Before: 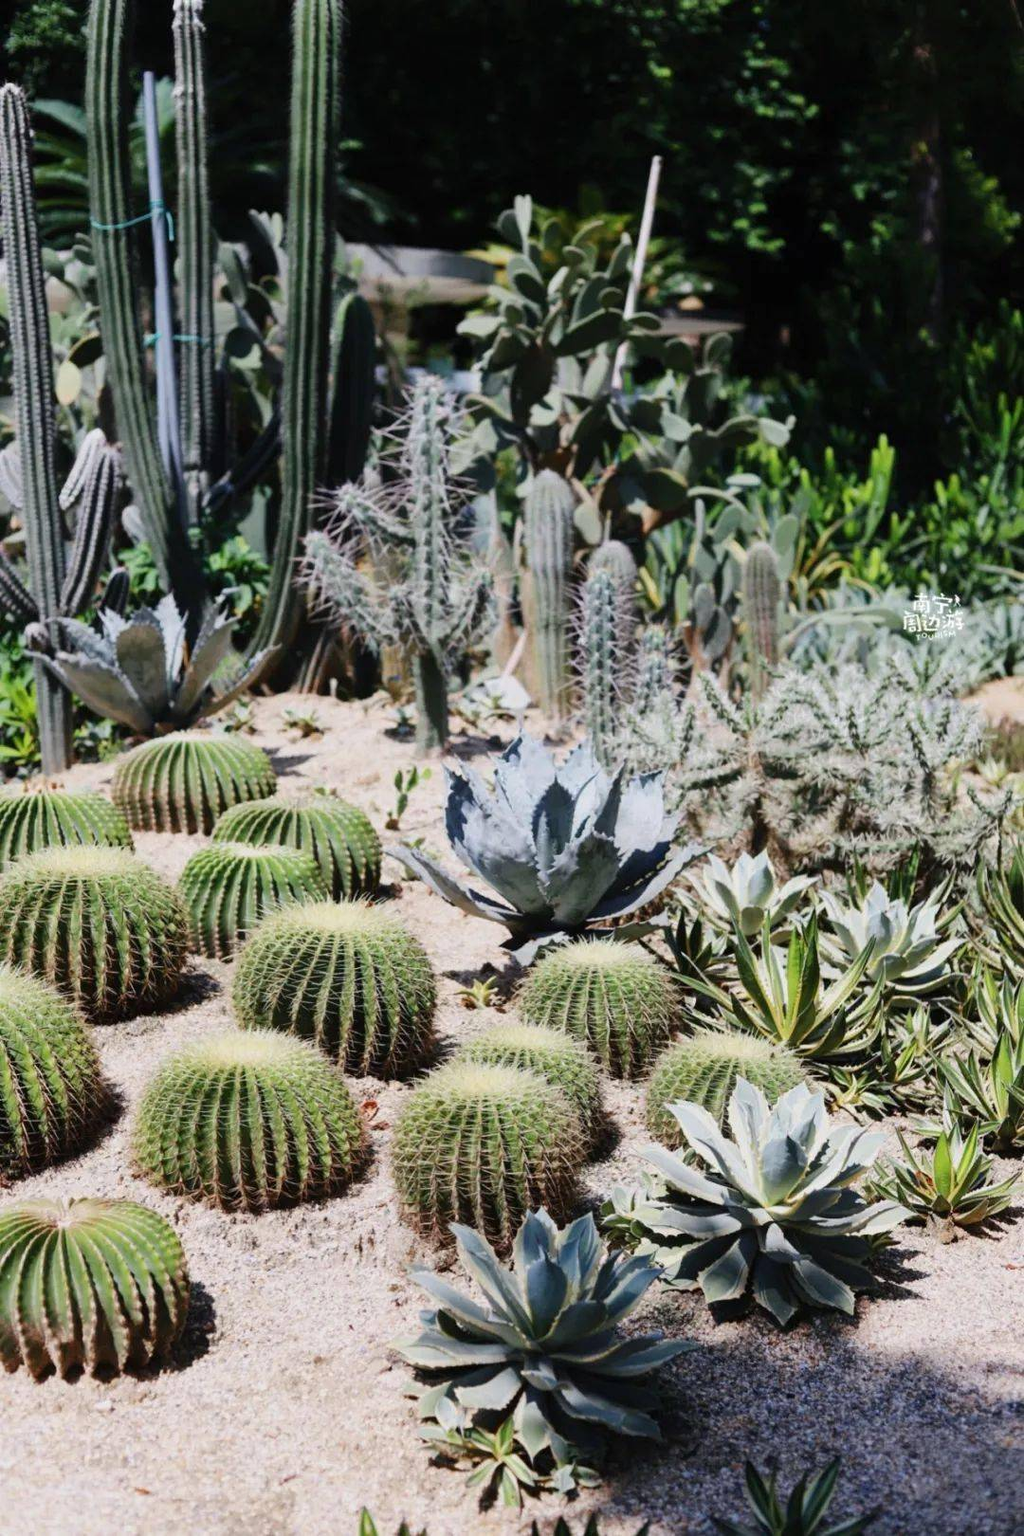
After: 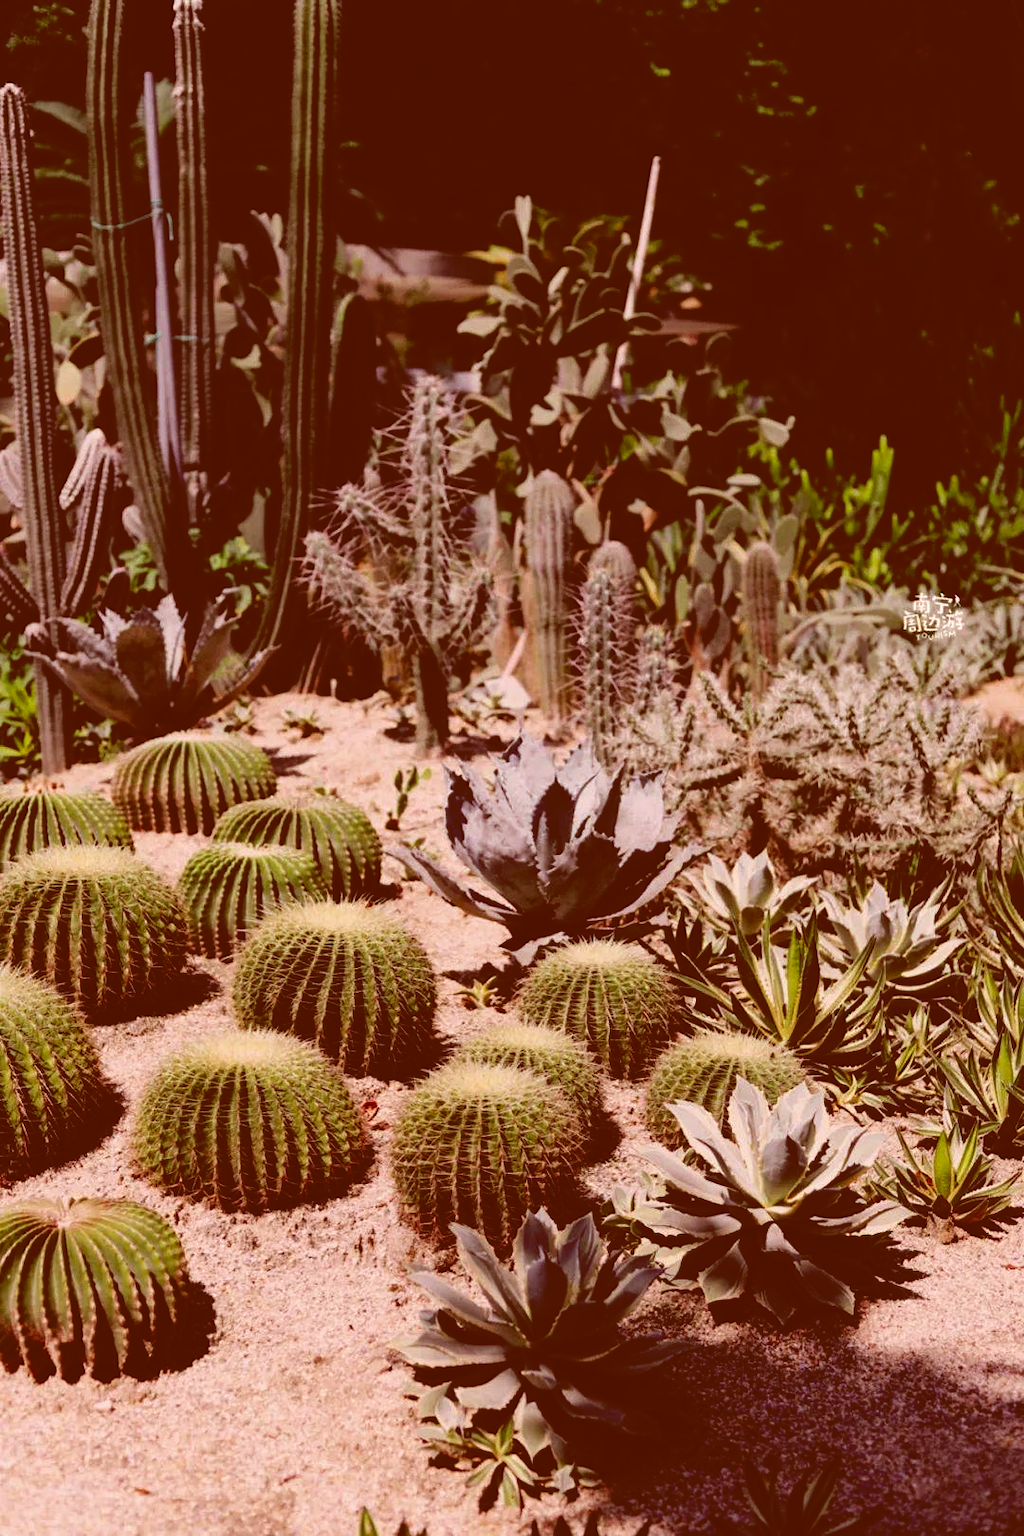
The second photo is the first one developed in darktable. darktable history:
sharpen: radius 2.873, amount 0.88, threshold 47.095
color correction: highlights a* 9.07, highlights b* 8.88, shadows a* 39.52, shadows b* 39.8, saturation 0.805
base curve: curves: ch0 [(0, 0.02) (0.083, 0.036) (1, 1)], preserve colors none
